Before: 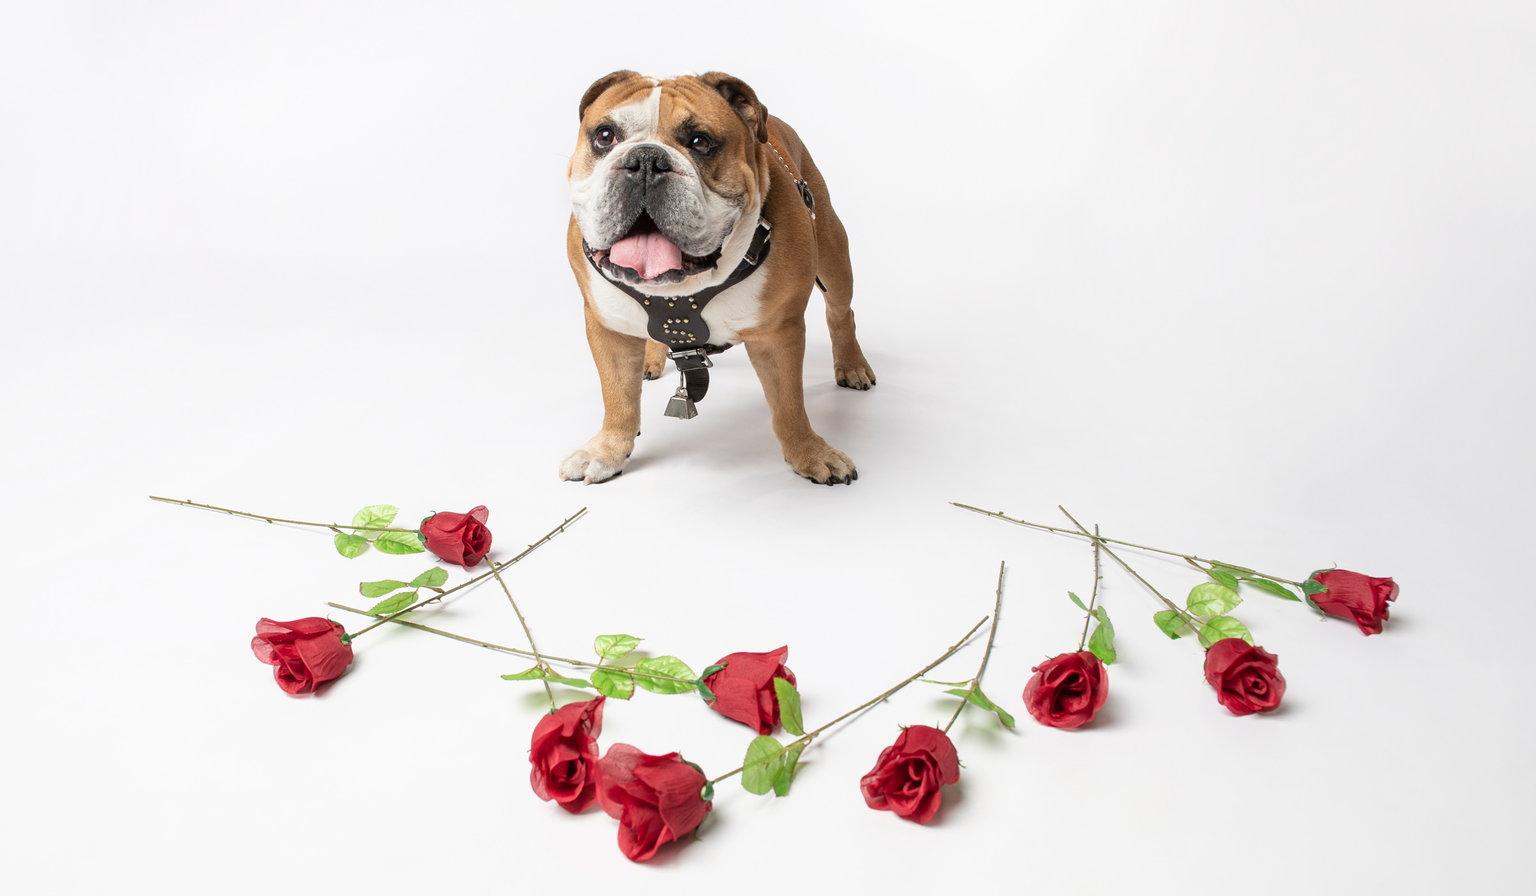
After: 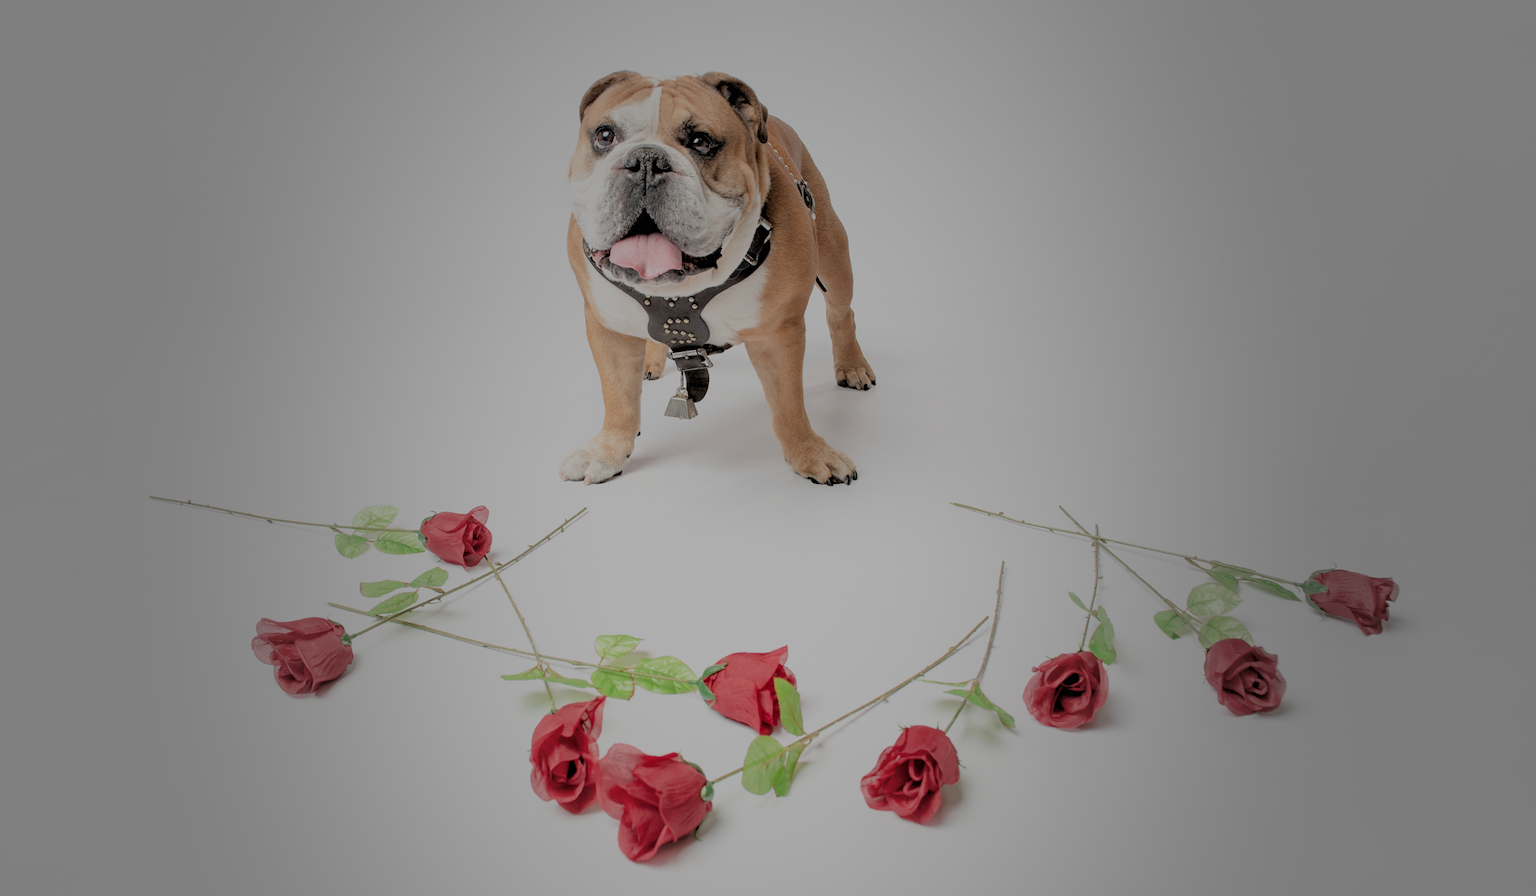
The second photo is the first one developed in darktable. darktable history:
vignetting: fall-off start 16.45%, fall-off radius 99.84%, center (-0.037, 0.145), width/height ratio 0.72, dithering 8-bit output
filmic rgb: black relative exposure -4.45 EV, white relative exposure 6.62 EV, hardness 1.88, contrast 0.514
